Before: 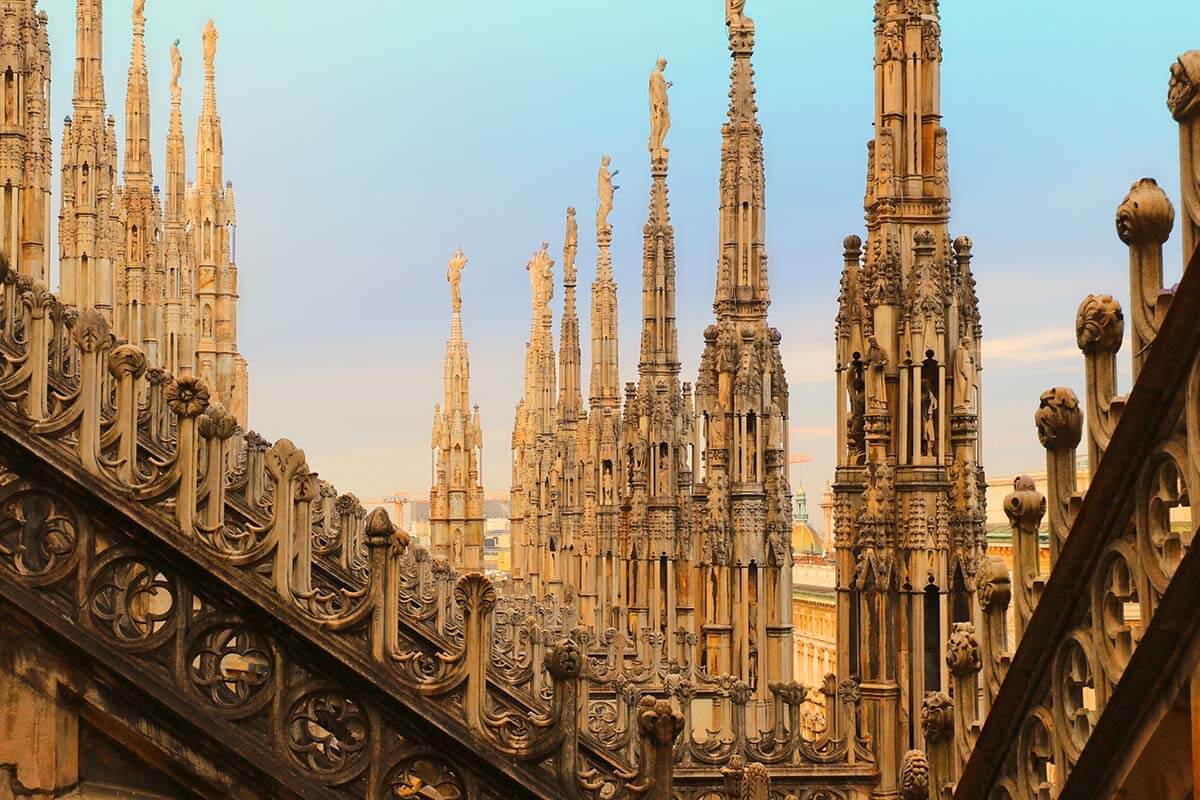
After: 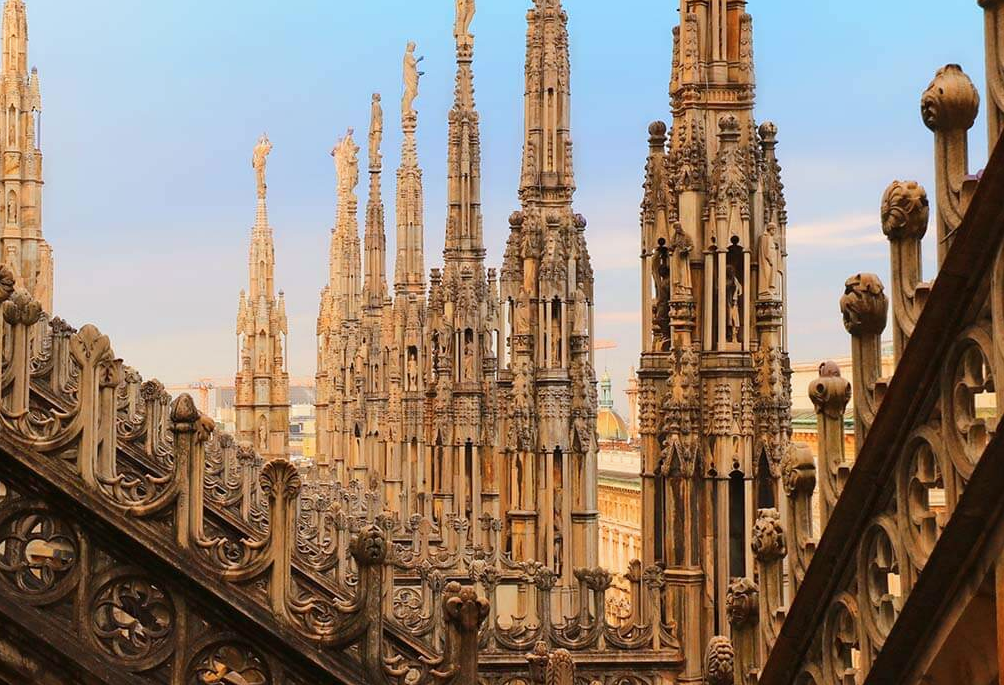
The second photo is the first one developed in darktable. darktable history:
crop: left 16.259%, top 14.334%
color correction: highlights a* -0.773, highlights b* -9.14
